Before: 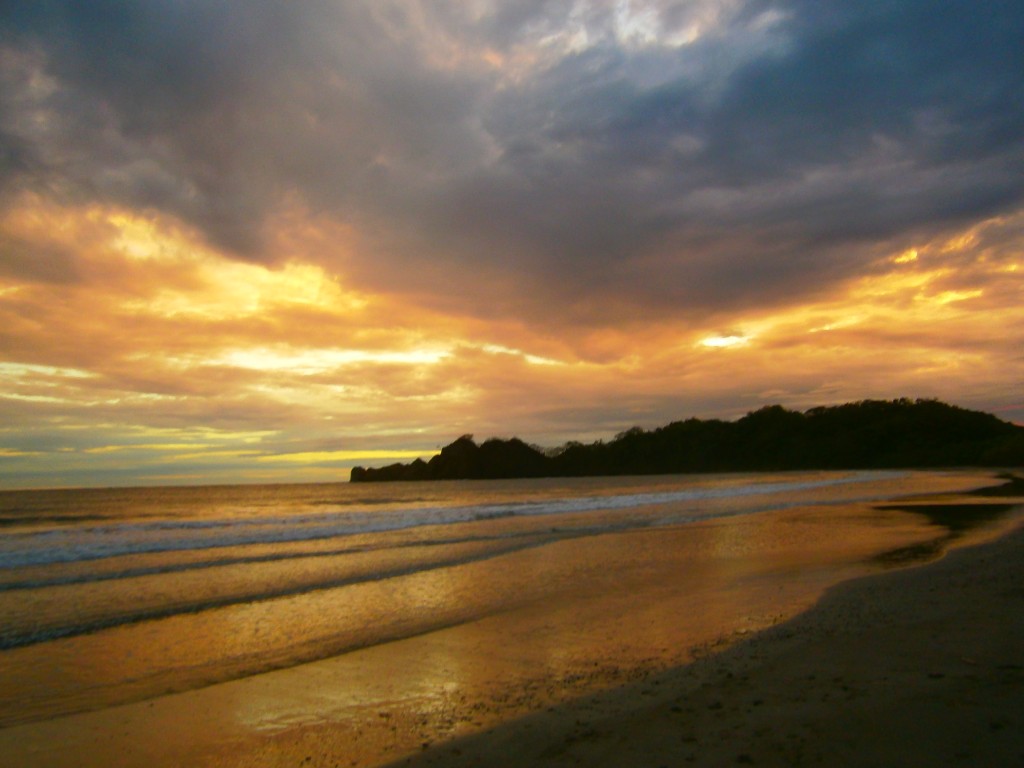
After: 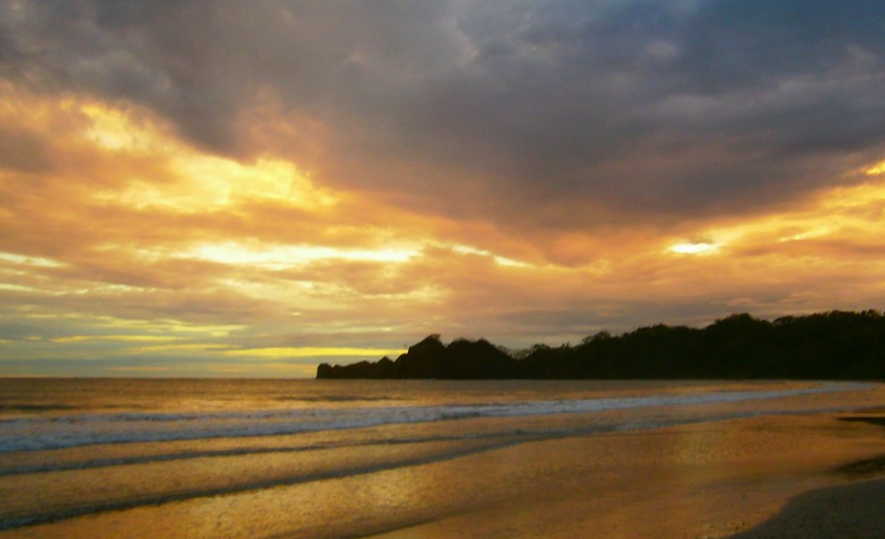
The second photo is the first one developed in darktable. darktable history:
crop and rotate: left 2.425%, top 11.305%, right 9.6%, bottom 15.08%
white balance: red 0.982, blue 1.018
split-toning: shadows › saturation 0.61, highlights › saturation 0.58, balance -28.74, compress 87.36%
rotate and perspective: rotation 1.57°, crop left 0.018, crop right 0.982, crop top 0.039, crop bottom 0.961
